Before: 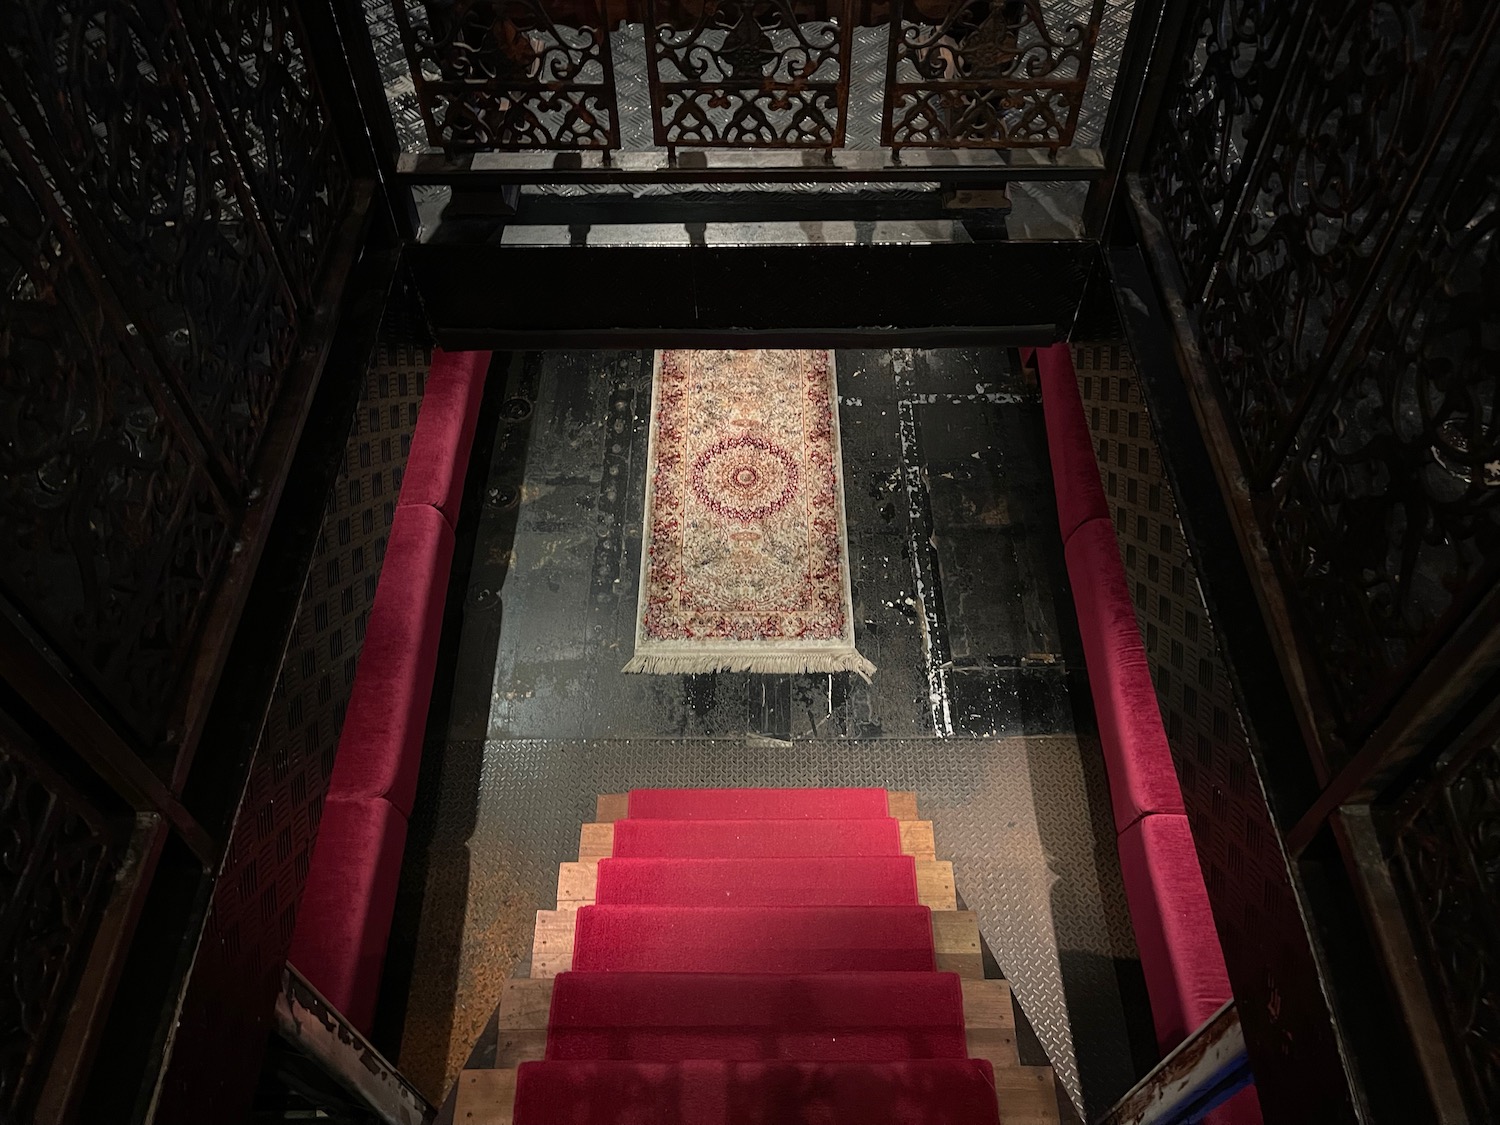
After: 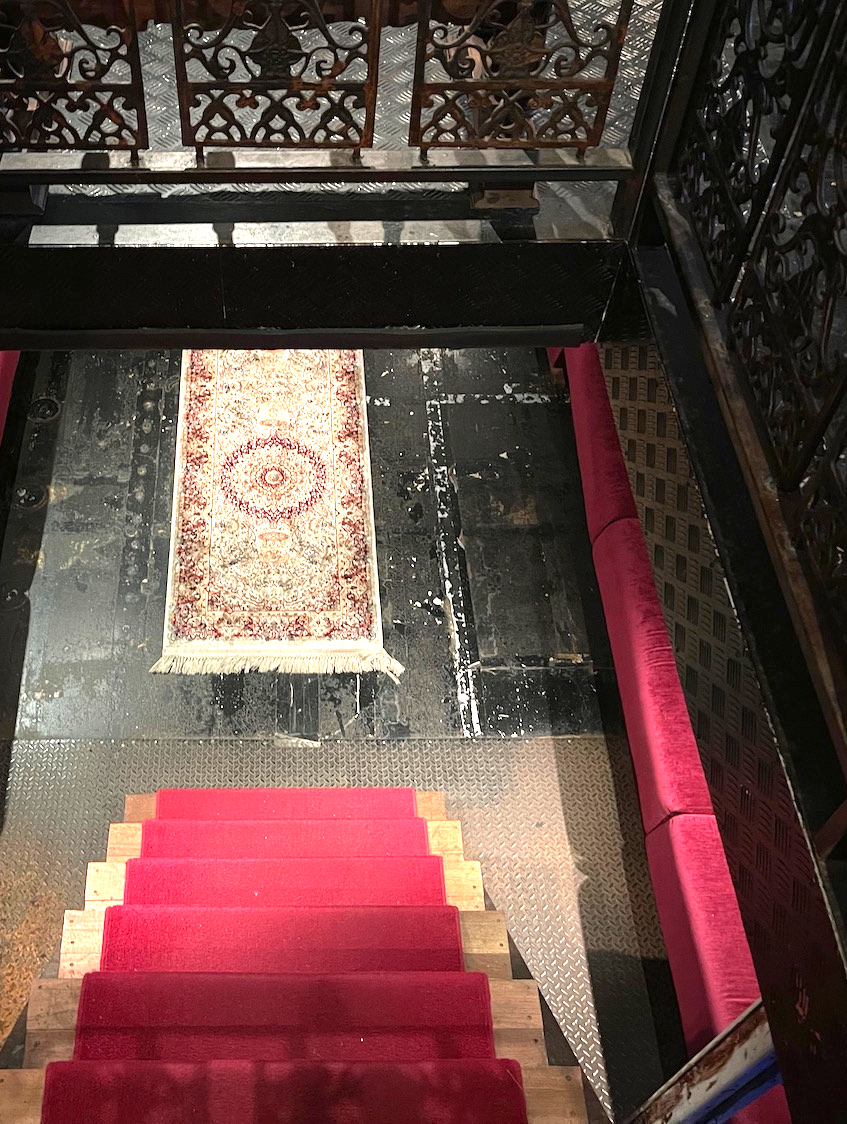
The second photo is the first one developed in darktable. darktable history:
exposure: black level correction 0, exposure 1.378 EV, compensate highlight preservation false
crop: left 31.501%, top 0.015%, right 11.98%
